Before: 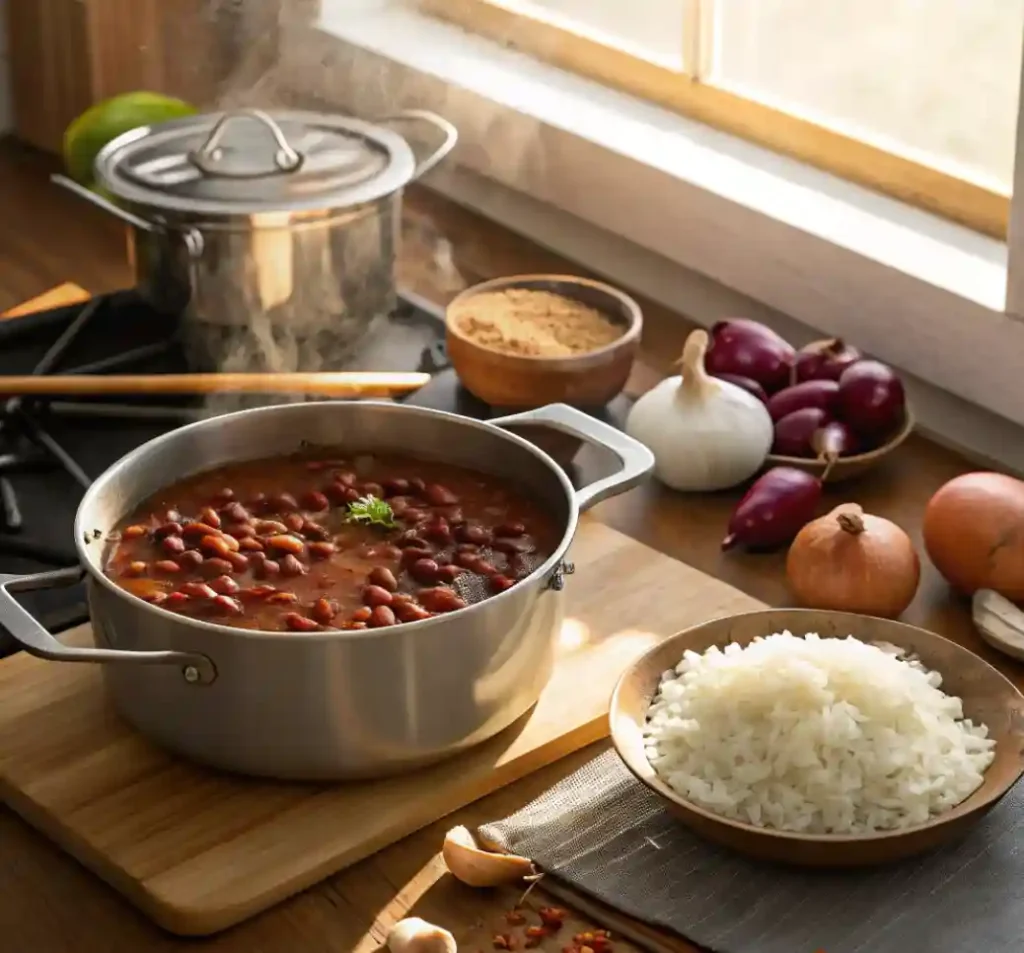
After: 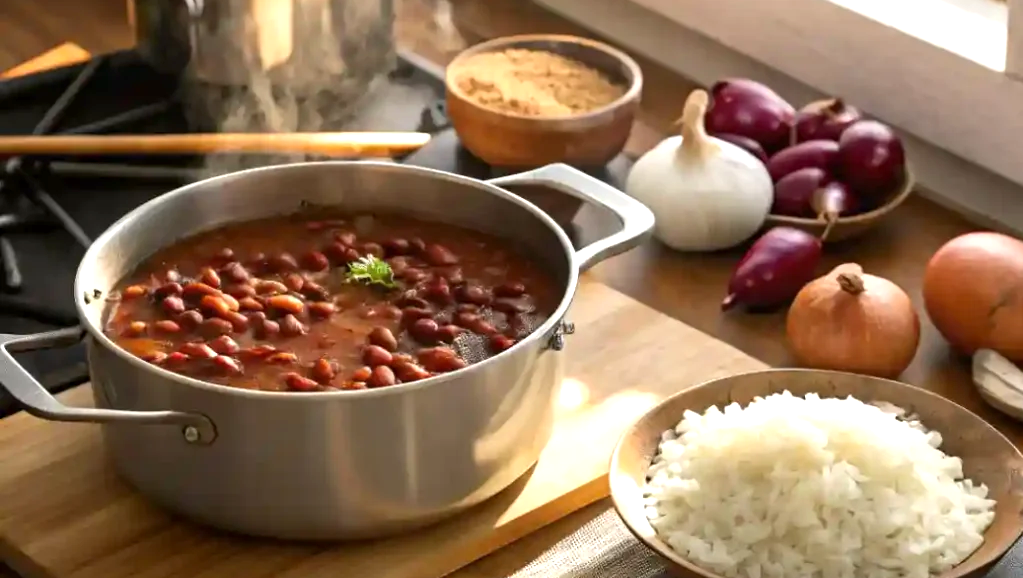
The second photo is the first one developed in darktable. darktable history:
rgb curve: mode RGB, independent channels
exposure: black level correction 0.001, exposure 0.5 EV, compensate exposure bias true, compensate highlight preservation false
crop and rotate: top 25.357%, bottom 13.942%
